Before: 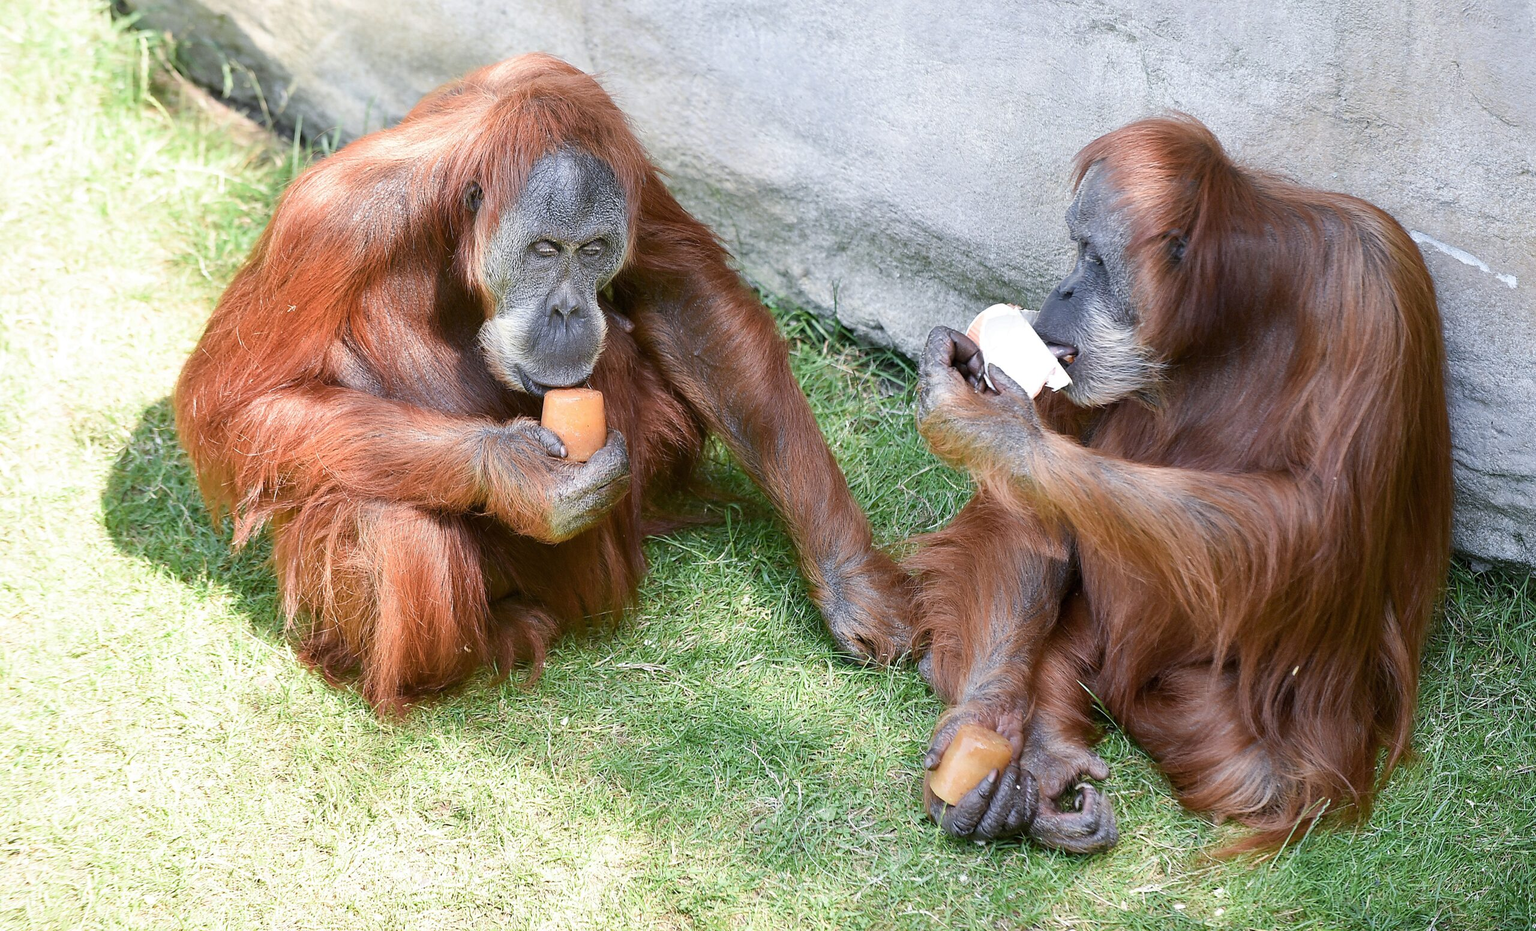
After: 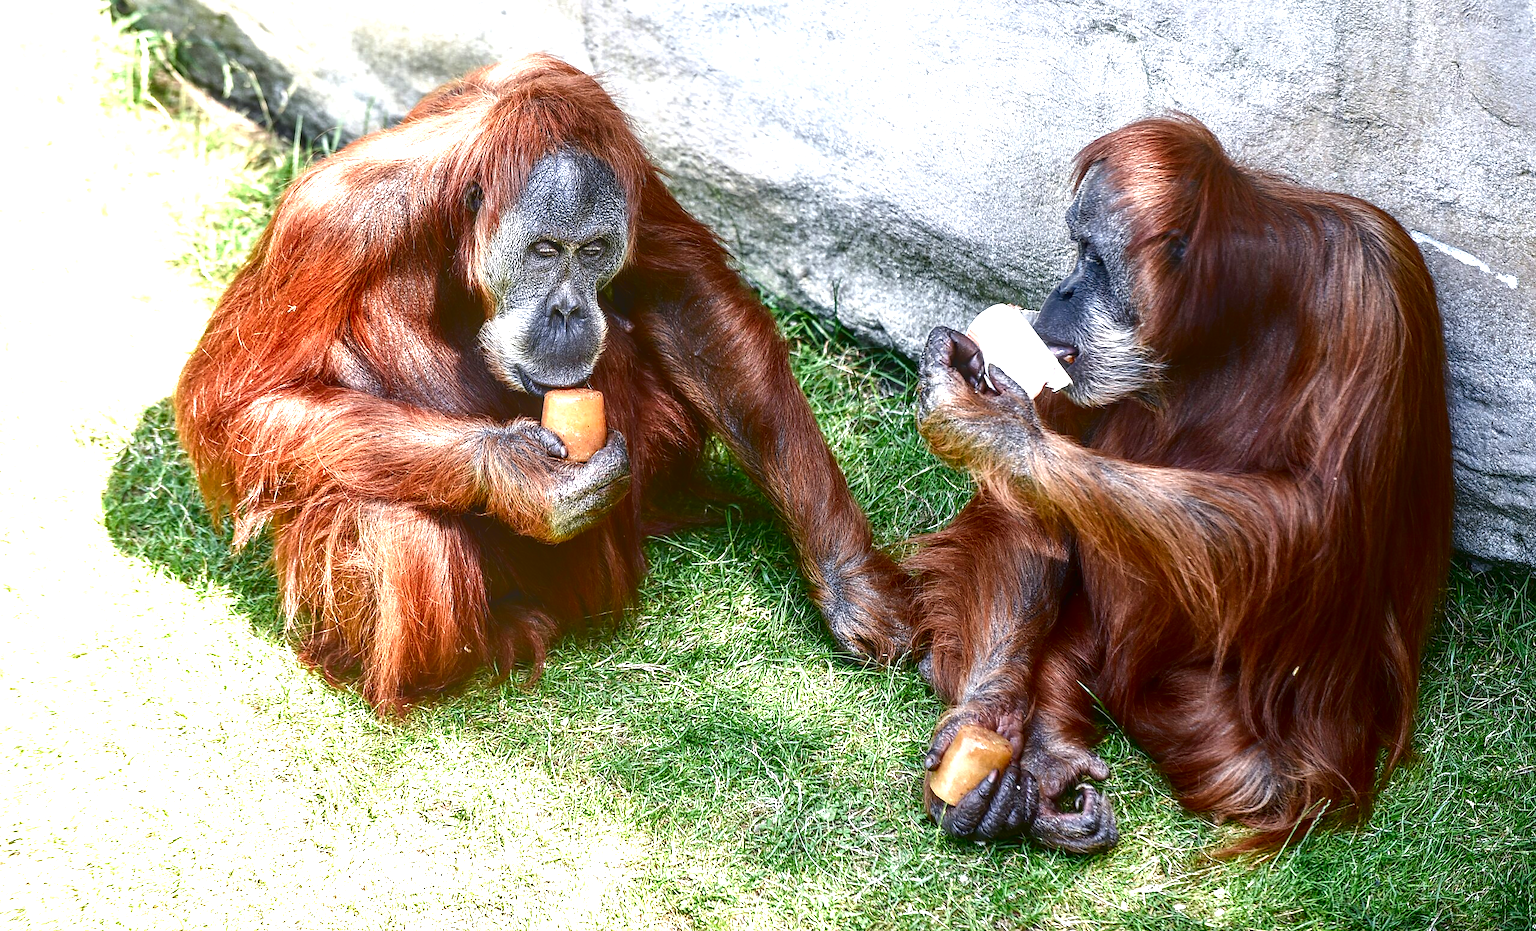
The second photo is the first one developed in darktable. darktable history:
exposure: black level correction 0, exposure 0.697 EV, compensate highlight preservation false
contrast brightness saturation: contrast 0.086, brightness -0.607, saturation 0.174
local contrast: highlights 3%, shadows 7%, detail 133%
